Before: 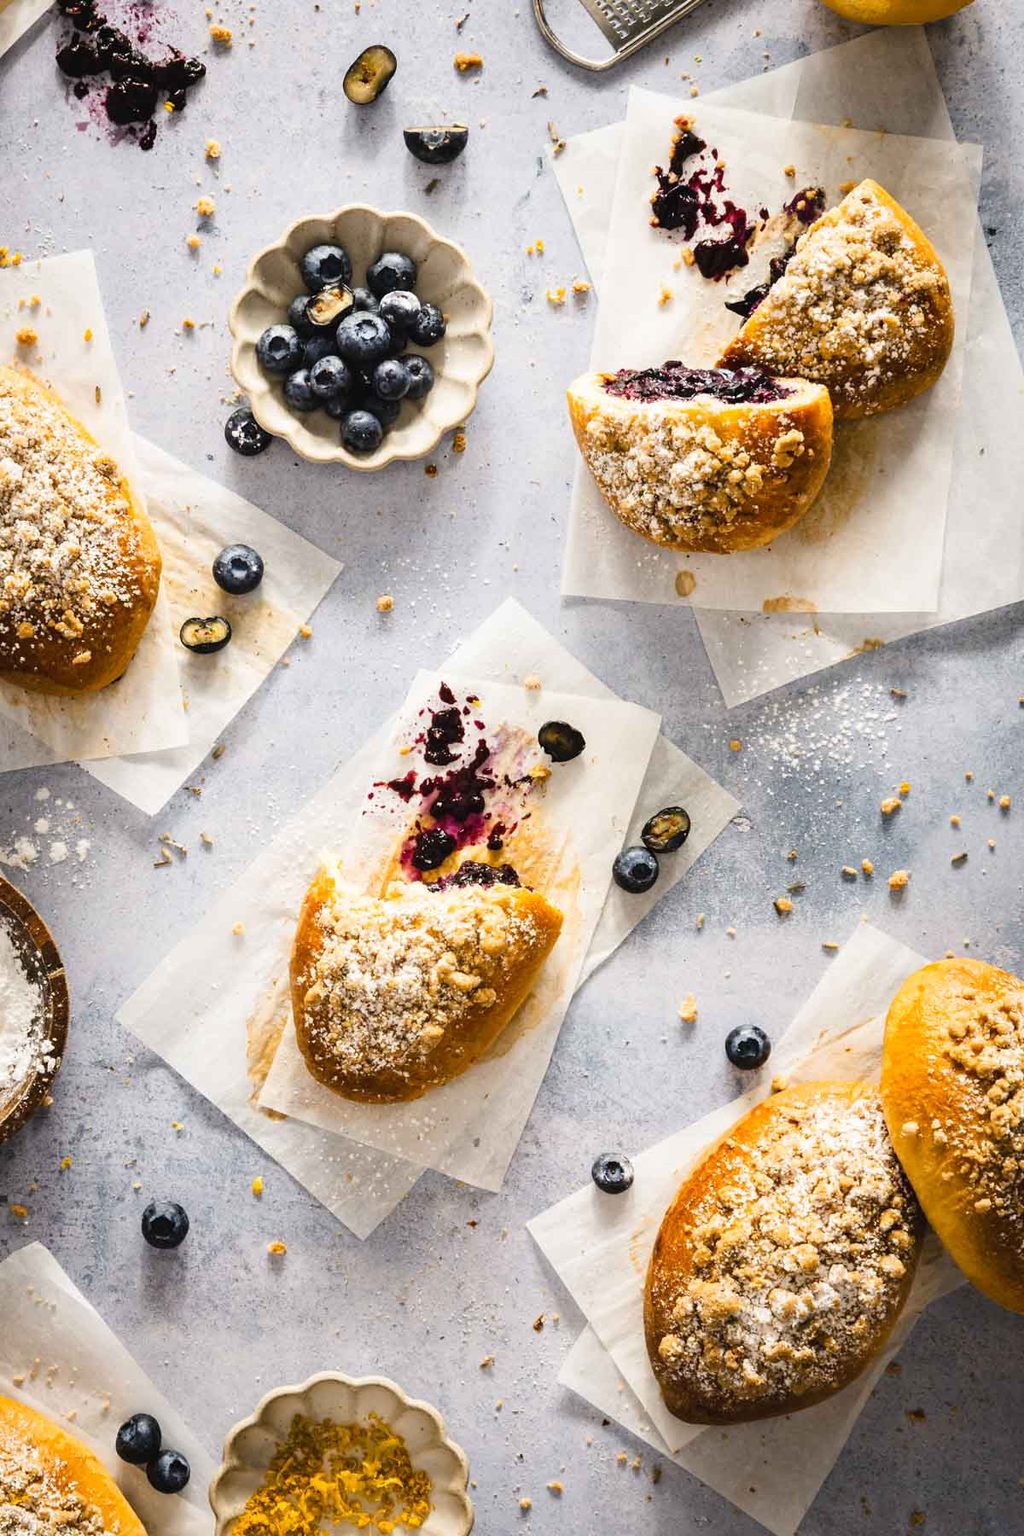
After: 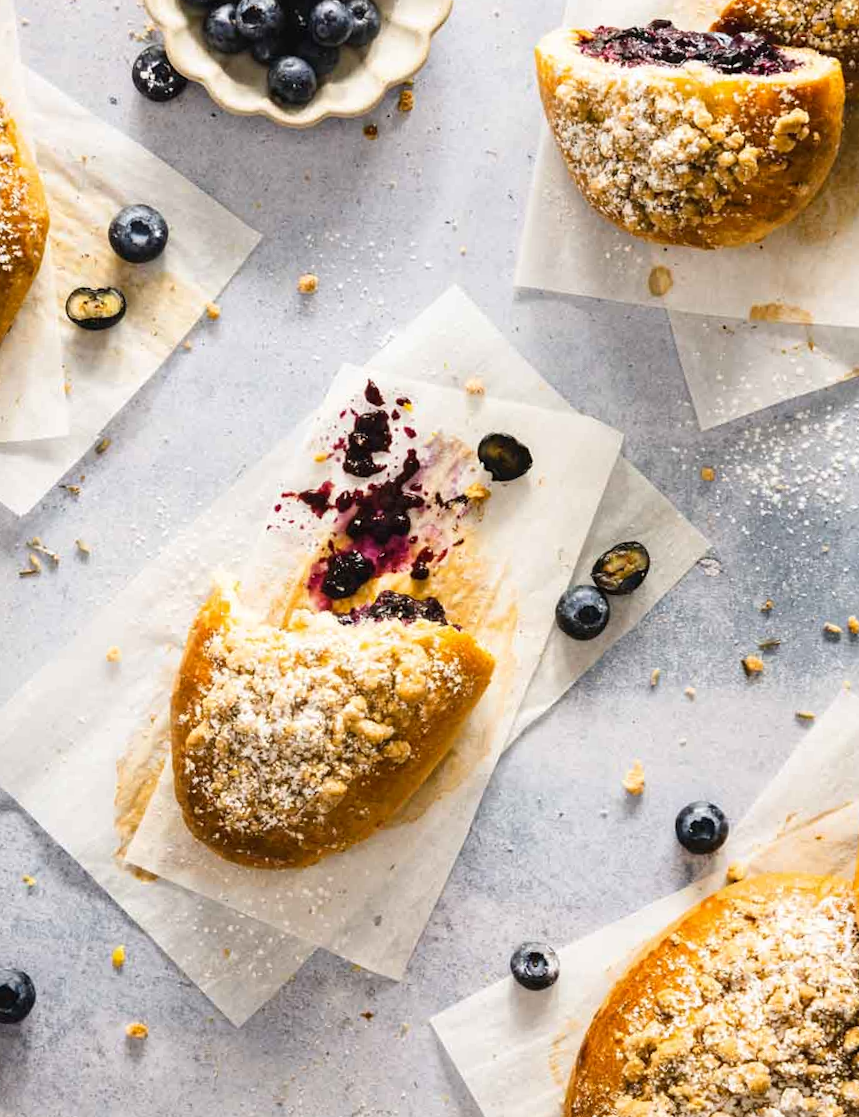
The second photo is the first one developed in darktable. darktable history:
crop and rotate: angle -3.37°, left 9.79%, top 20.73%, right 12.42%, bottom 11.82%
white balance: emerald 1
color contrast: green-magenta contrast 0.96
